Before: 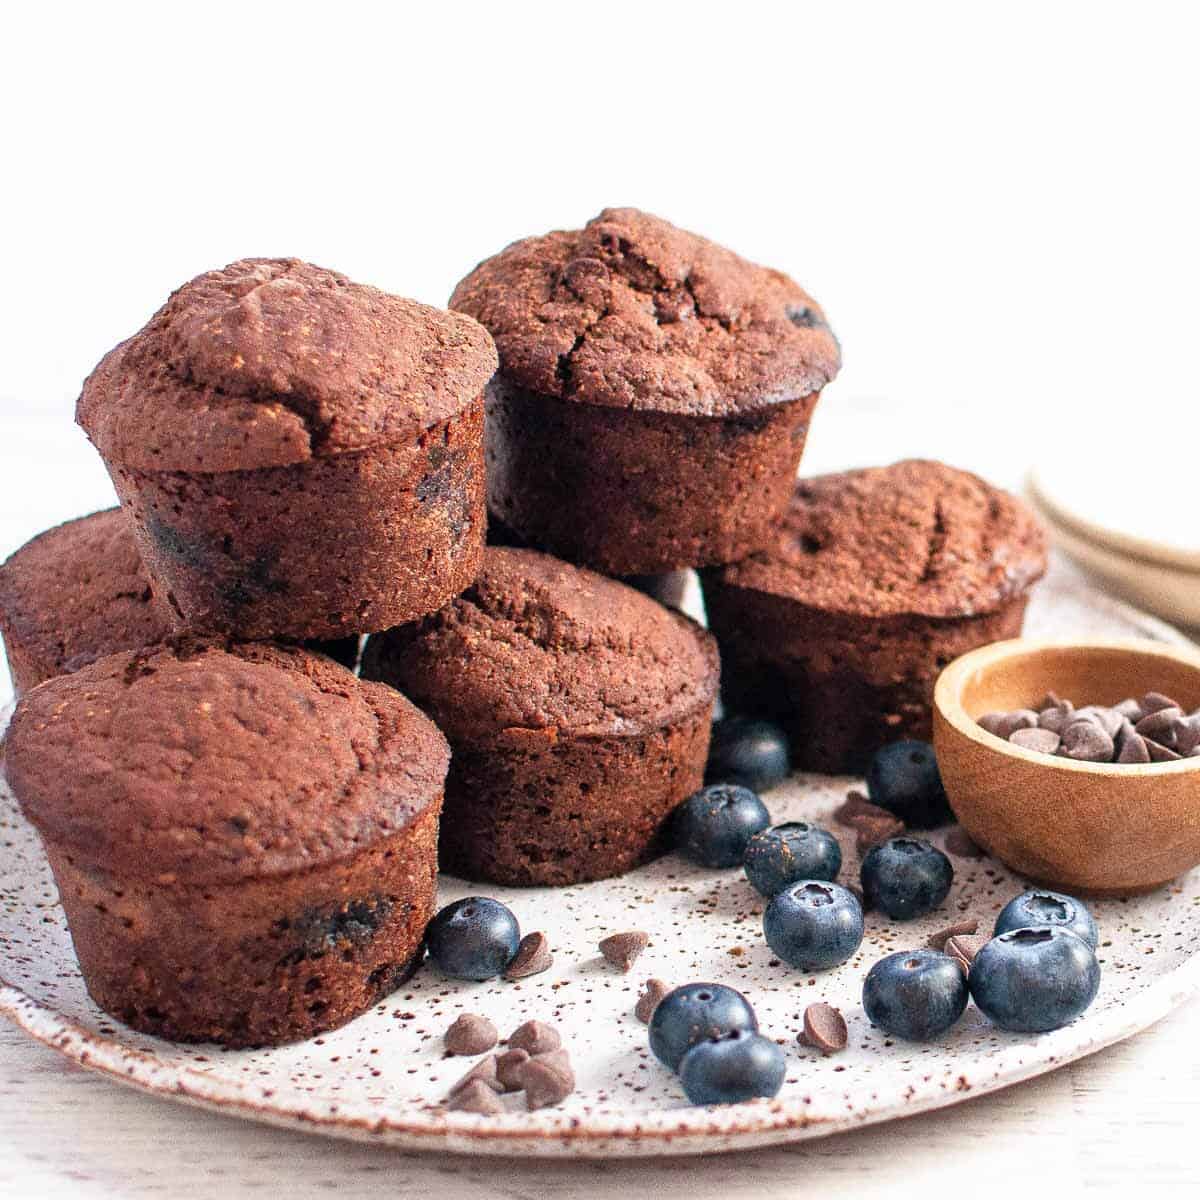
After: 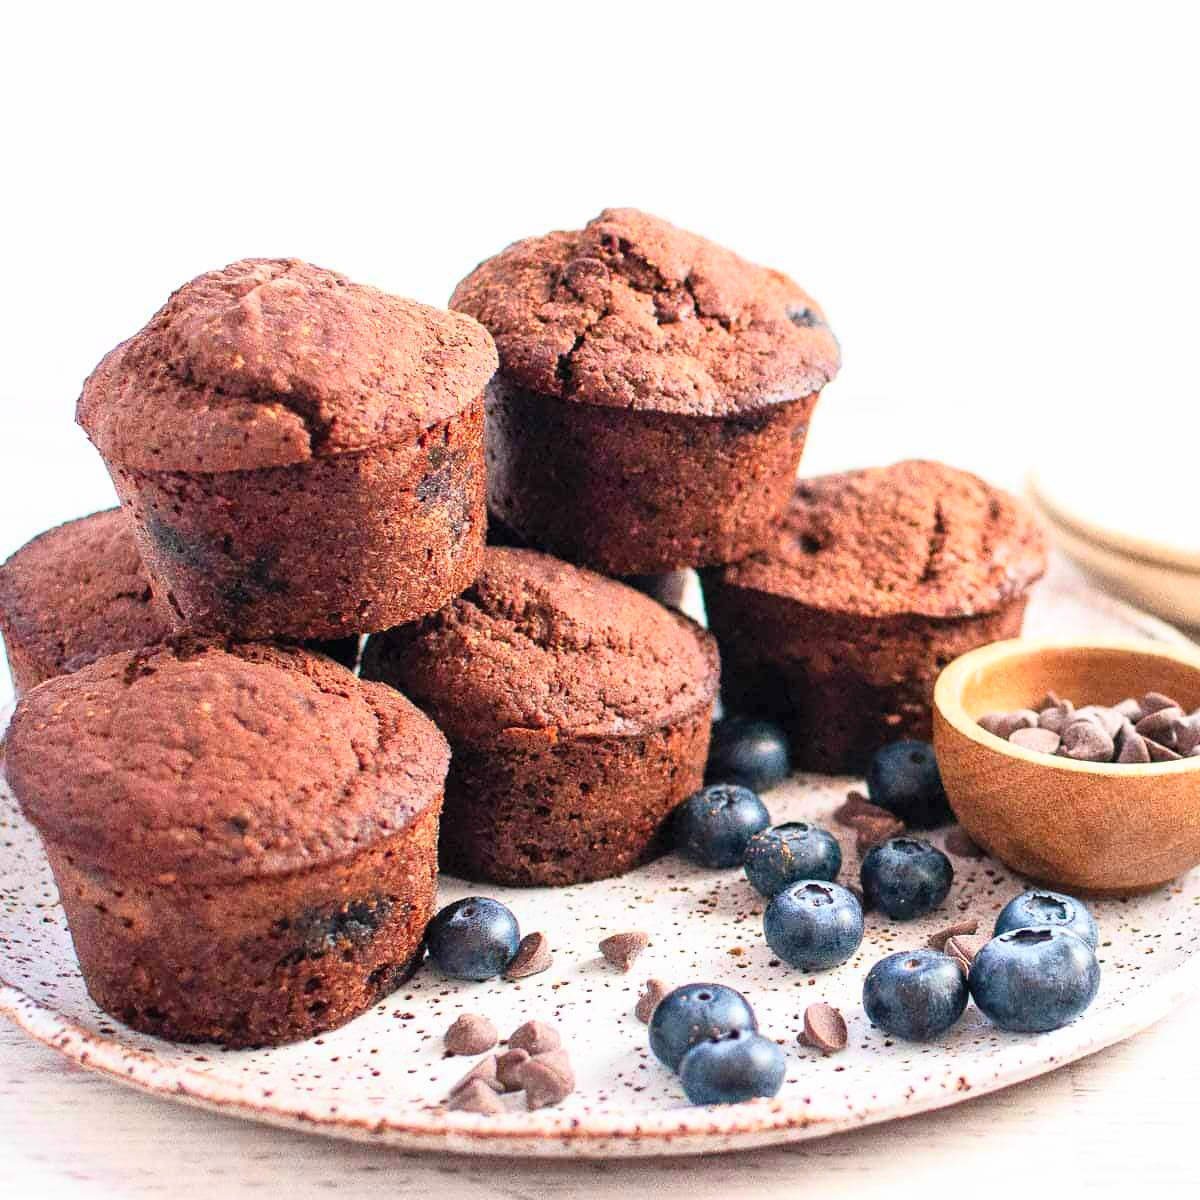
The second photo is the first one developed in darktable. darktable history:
contrast brightness saturation: contrast 0.201, brightness 0.169, saturation 0.225
